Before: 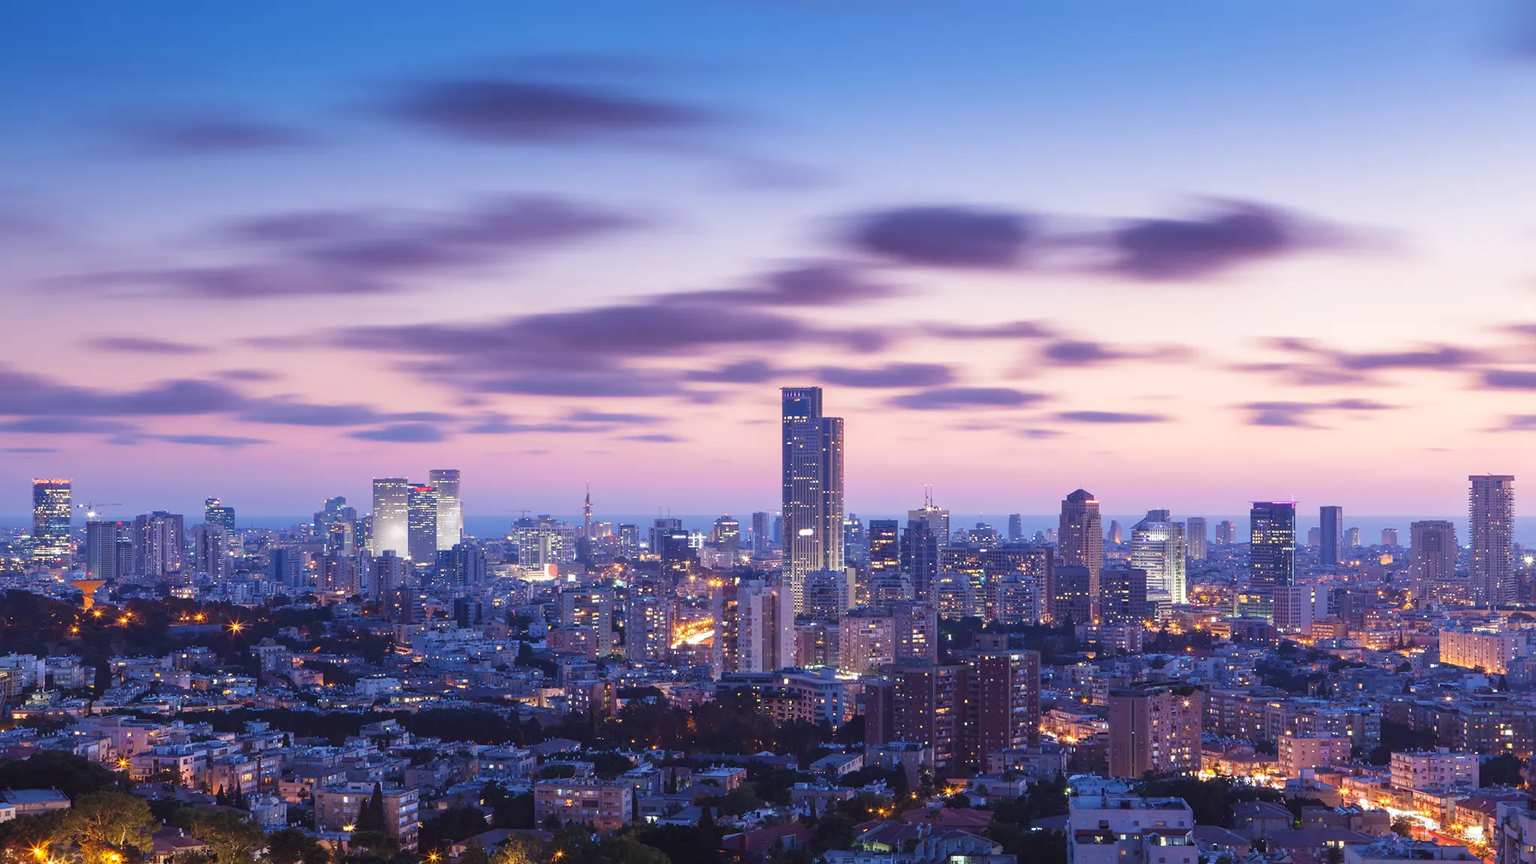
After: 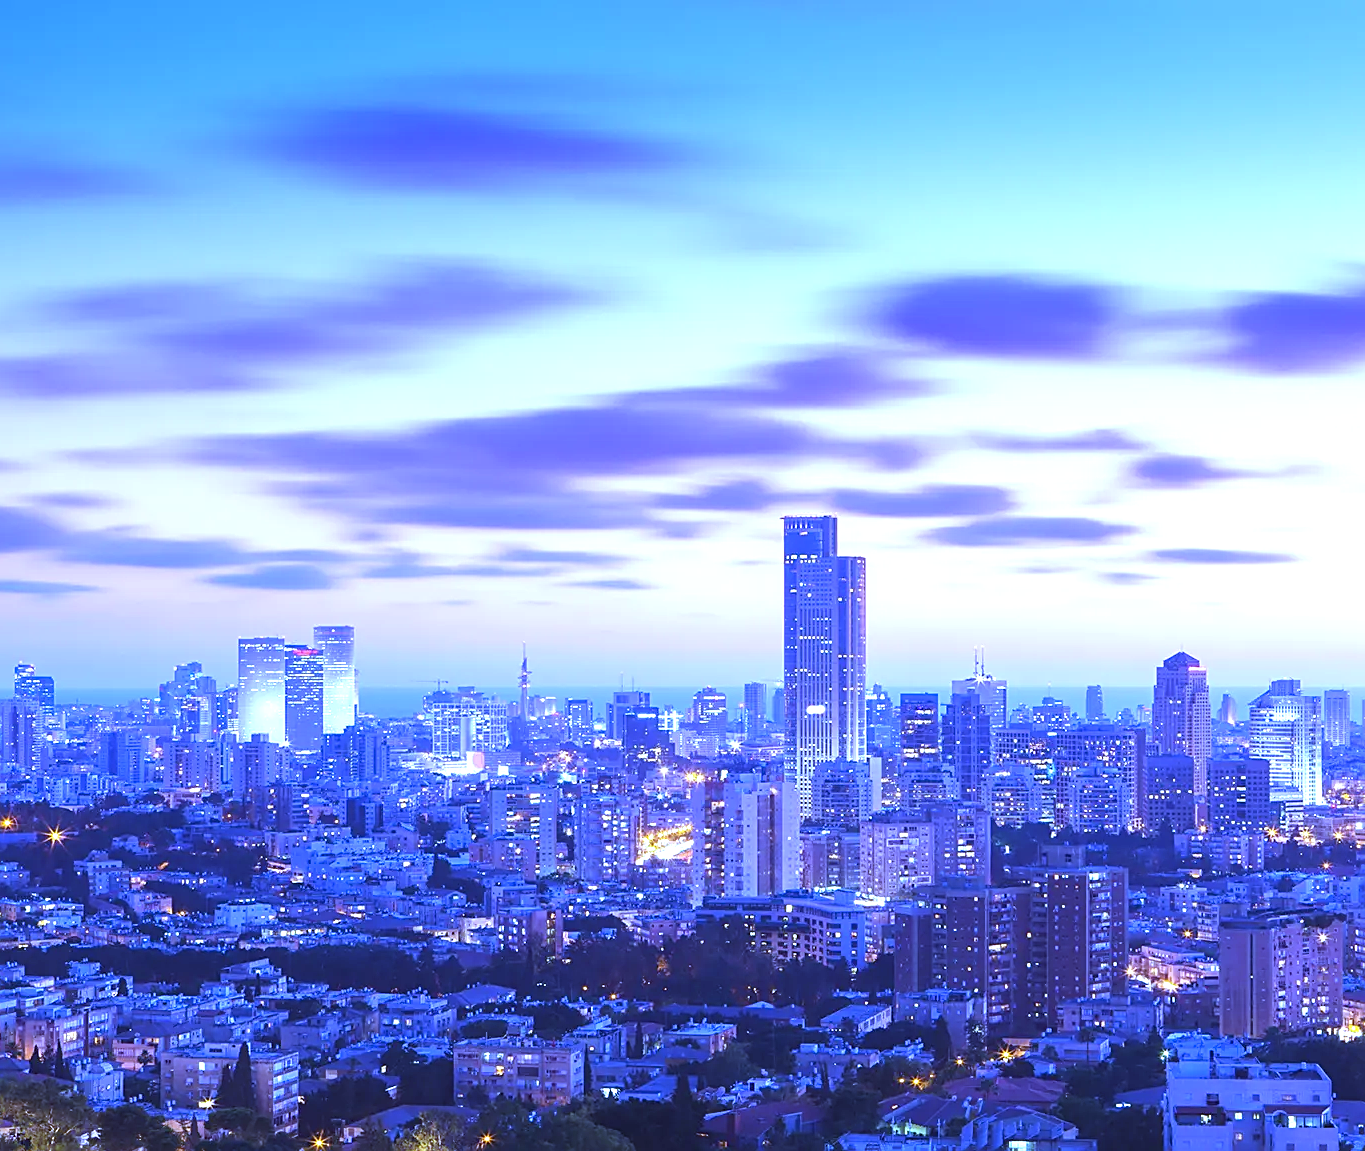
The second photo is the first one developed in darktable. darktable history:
sharpen: on, module defaults
crop and rotate: left 12.673%, right 20.66%
white balance: red 0.766, blue 1.537
exposure: black level correction 0, exposure 0.95 EV, compensate exposure bias true, compensate highlight preservation false
